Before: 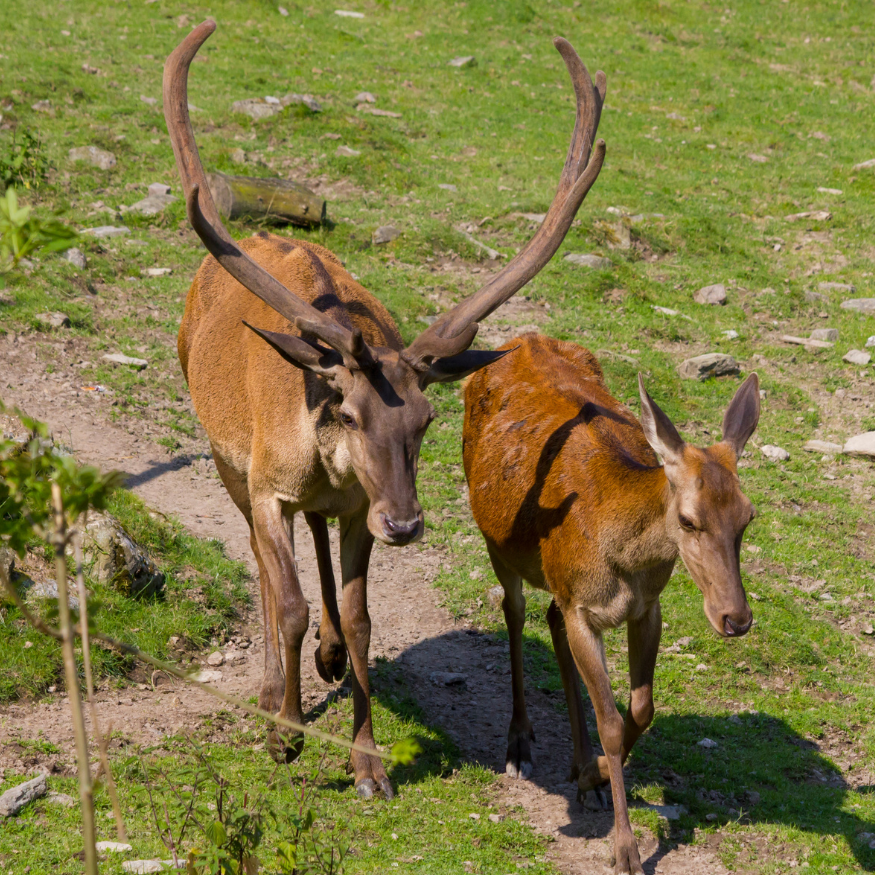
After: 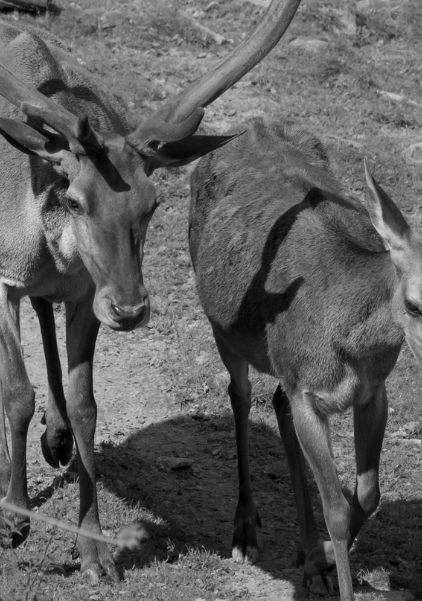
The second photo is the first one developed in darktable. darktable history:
monochrome: size 1
color balance rgb: linear chroma grading › global chroma 10%, perceptual saturation grading › global saturation 30%, global vibrance 10%
crop: left 31.379%, top 24.658%, right 20.326%, bottom 6.628%
